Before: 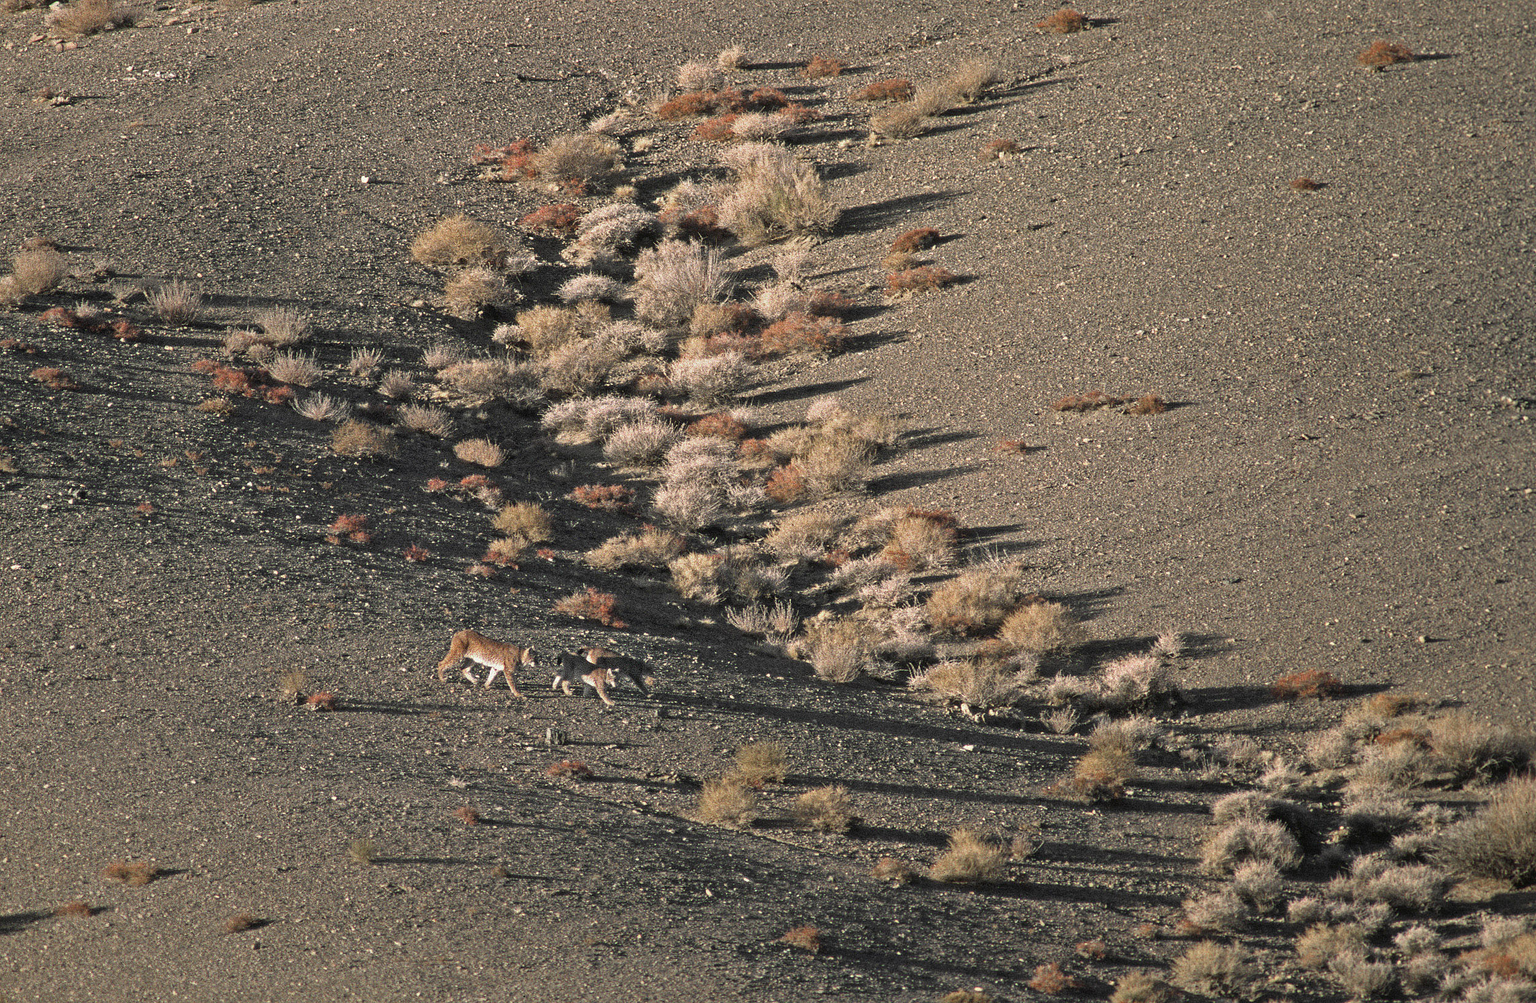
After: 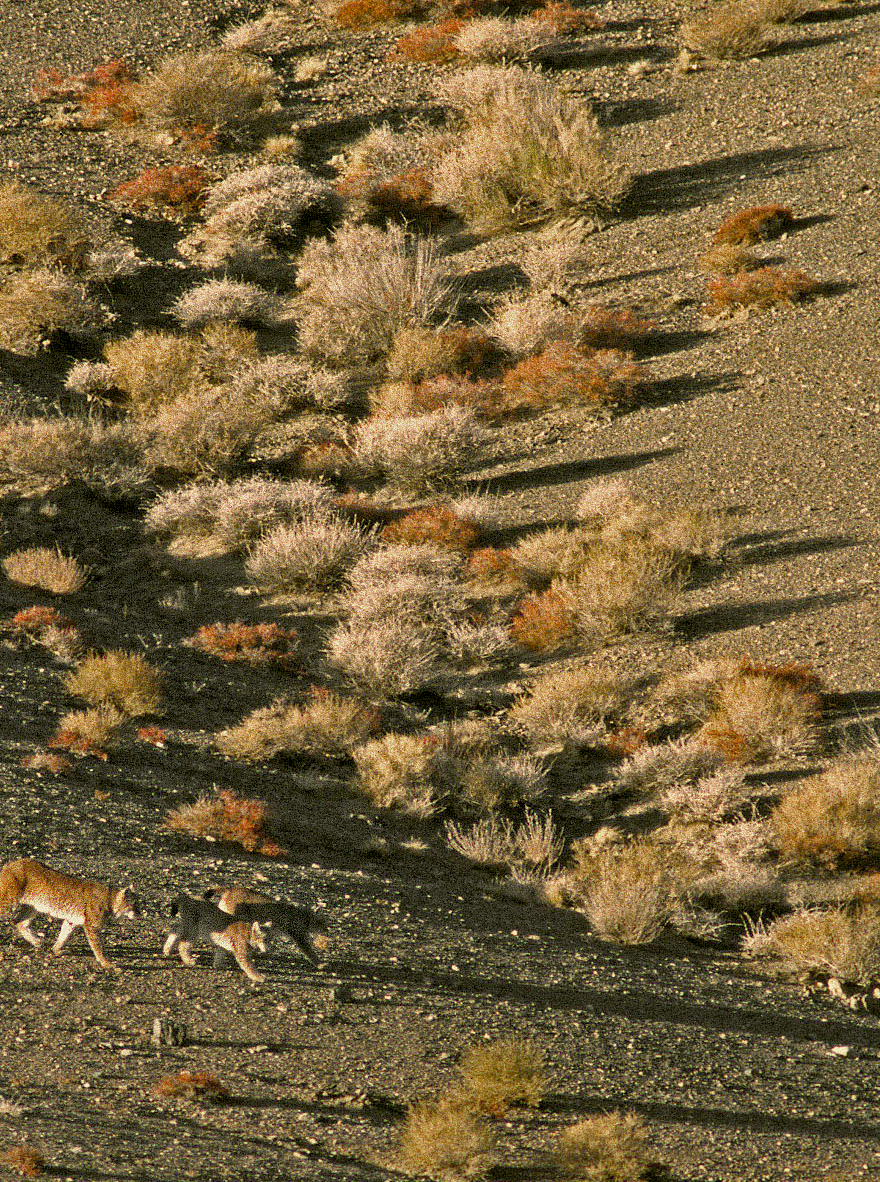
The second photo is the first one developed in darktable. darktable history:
color balance rgb: shadows lift › chroma 3%, shadows lift › hue 280.8°, power › hue 330°, highlights gain › chroma 3%, highlights gain › hue 75.6°, global offset › luminance -1%, perceptual saturation grading › global saturation 20%, perceptual saturation grading › highlights -25%, perceptual saturation grading › shadows 50%, global vibrance 20%
crop and rotate: left 29.476%, top 10.214%, right 35.32%, bottom 17.333%
color balance: mode lift, gamma, gain (sRGB), lift [1.04, 1, 1, 0.97], gamma [1.01, 1, 1, 0.97], gain [0.96, 1, 1, 0.97]
